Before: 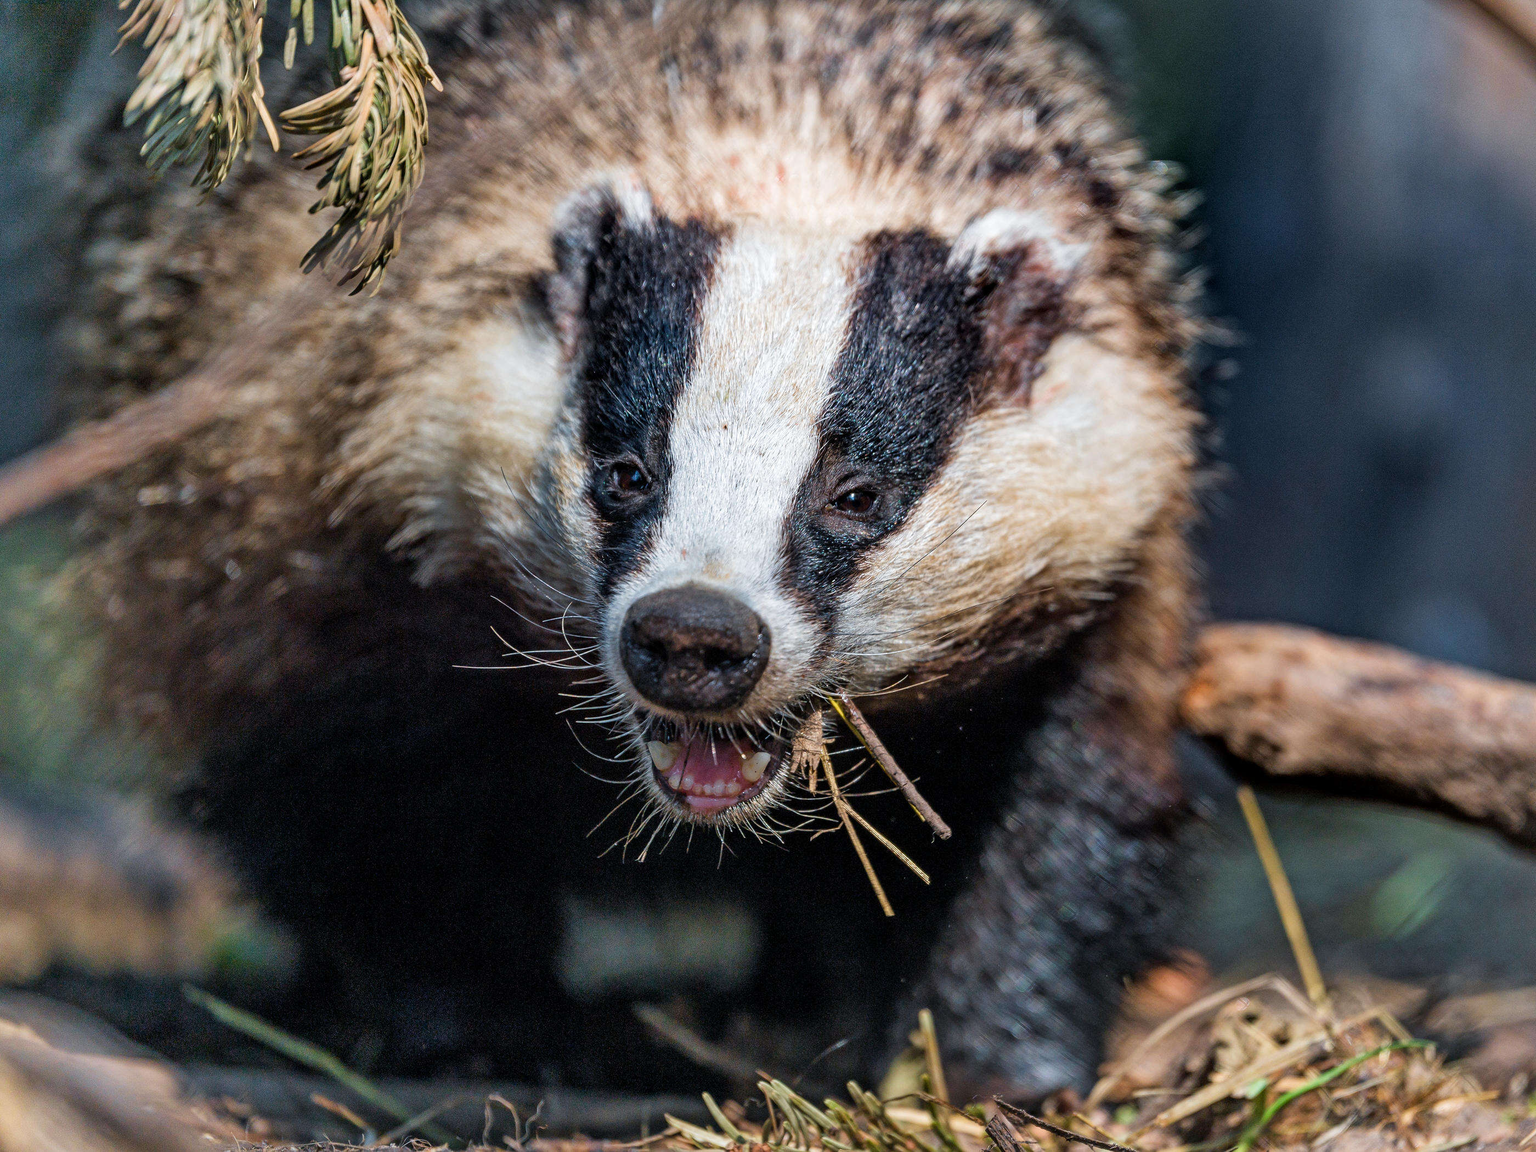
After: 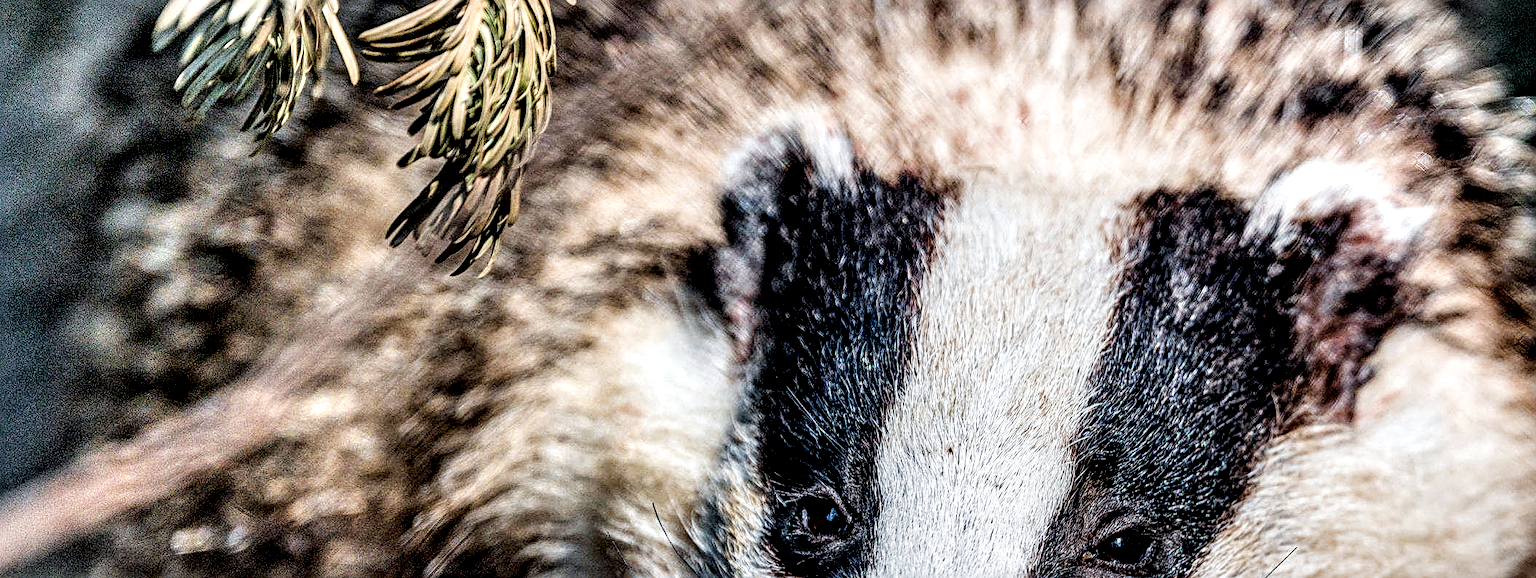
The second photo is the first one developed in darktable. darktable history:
exposure: black level correction 0.001, exposure 0.498 EV, compensate highlight preservation false
crop: left 0.576%, top 7.641%, right 23.563%, bottom 54.494%
sharpen: radius 2.553, amount 0.651
shadows and highlights: shadows 25.8, highlights -24.68
local contrast: shadows 159%, detail 226%
filmic rgb: black relative exposure -7.65 EV, white relative exposure 4.56 EV, hardness 3.61
vignetting: fall-off start 100.83%, fall-off radius 64.97%, brightness -0.209, automatic ratio true
